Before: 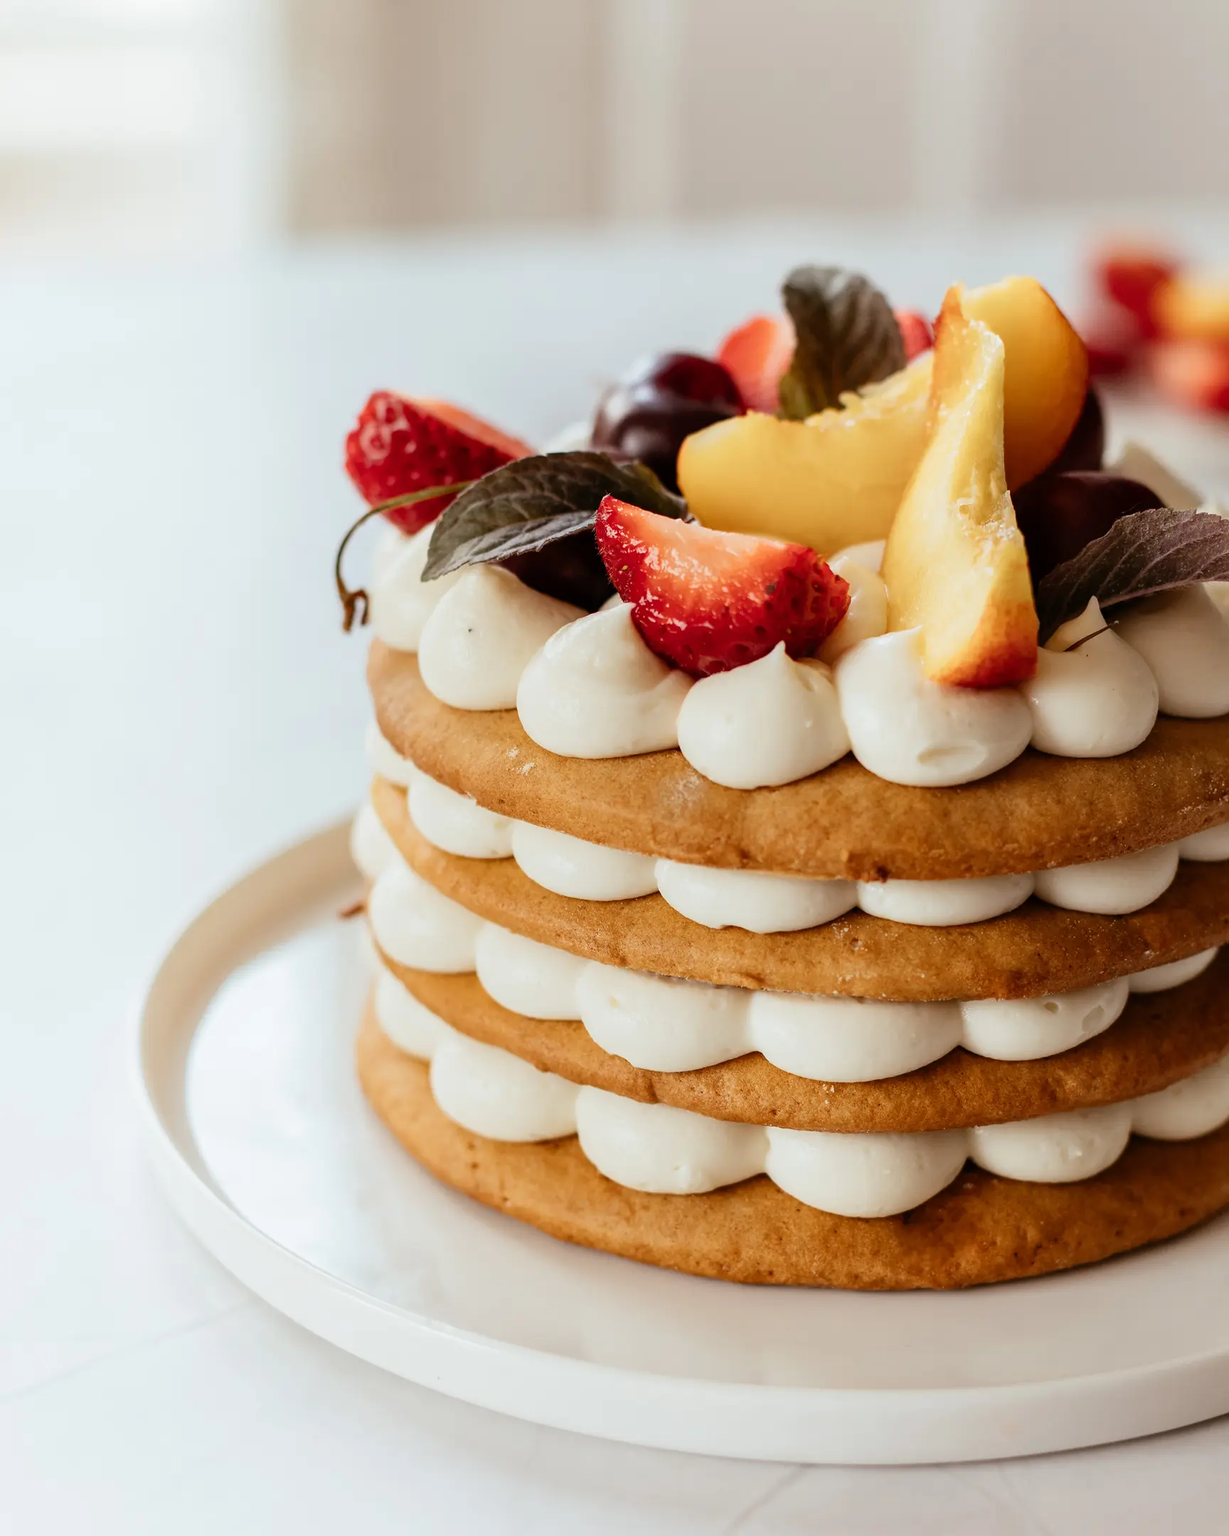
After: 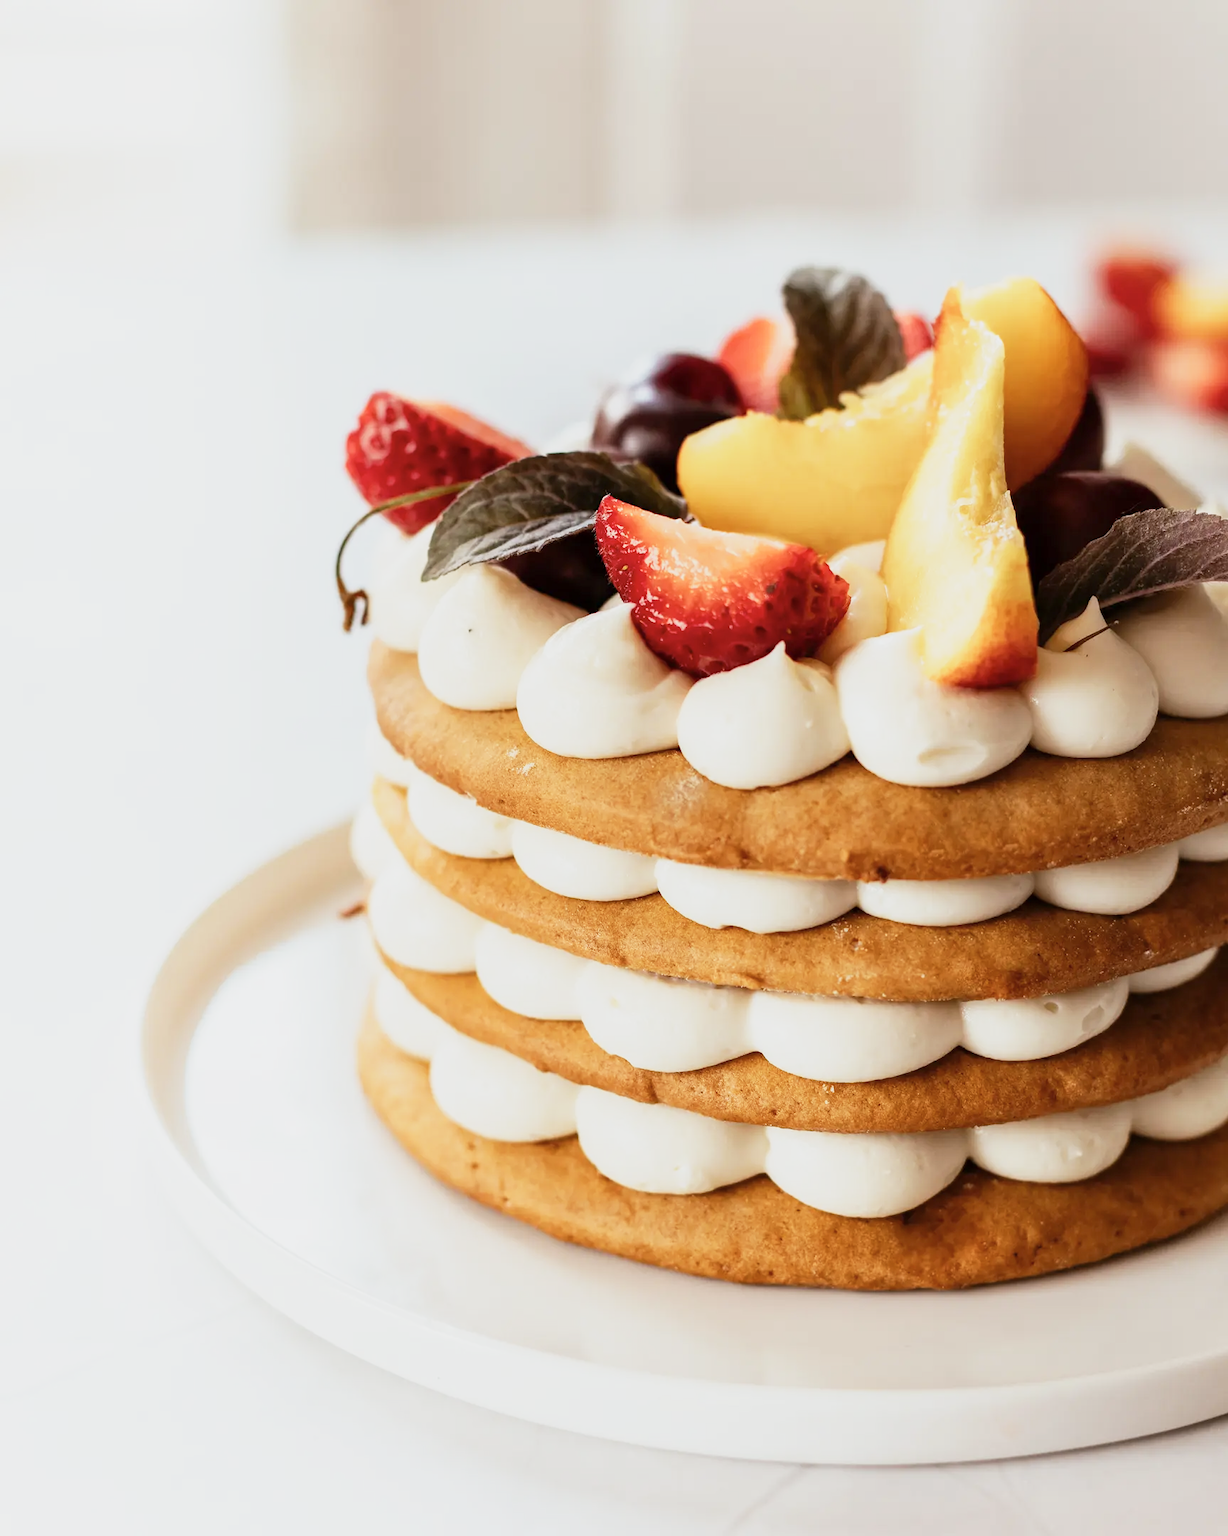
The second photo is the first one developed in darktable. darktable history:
color zones: curves: ch1 [(0, 0.469) (0.01, 0.469) (0.12, 0.446) (0.248, 0.469) (0.5, 0.5) (0.748, 0.5) (0.99, 0.469) (1, 0.469)]
base curve: curves: ch0 [(0, 0) (0.088, 0.125) (0.176, 0.251) (0.354, 0.501) (0.613, 0.749) (1, 0.877)], preserve colors none
